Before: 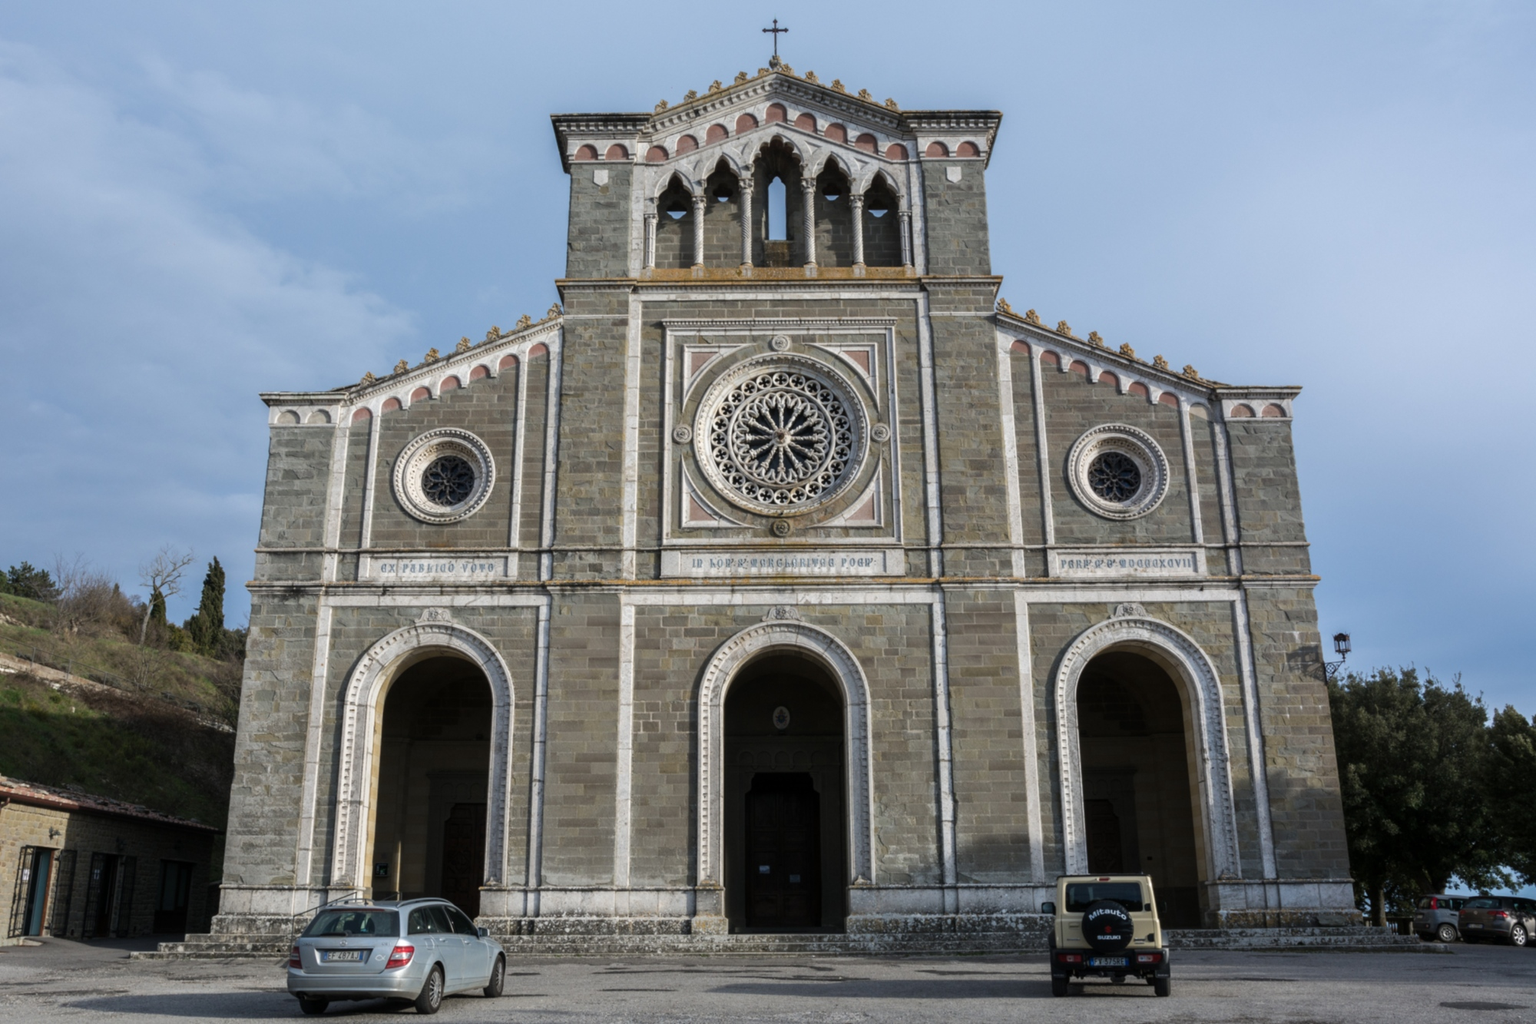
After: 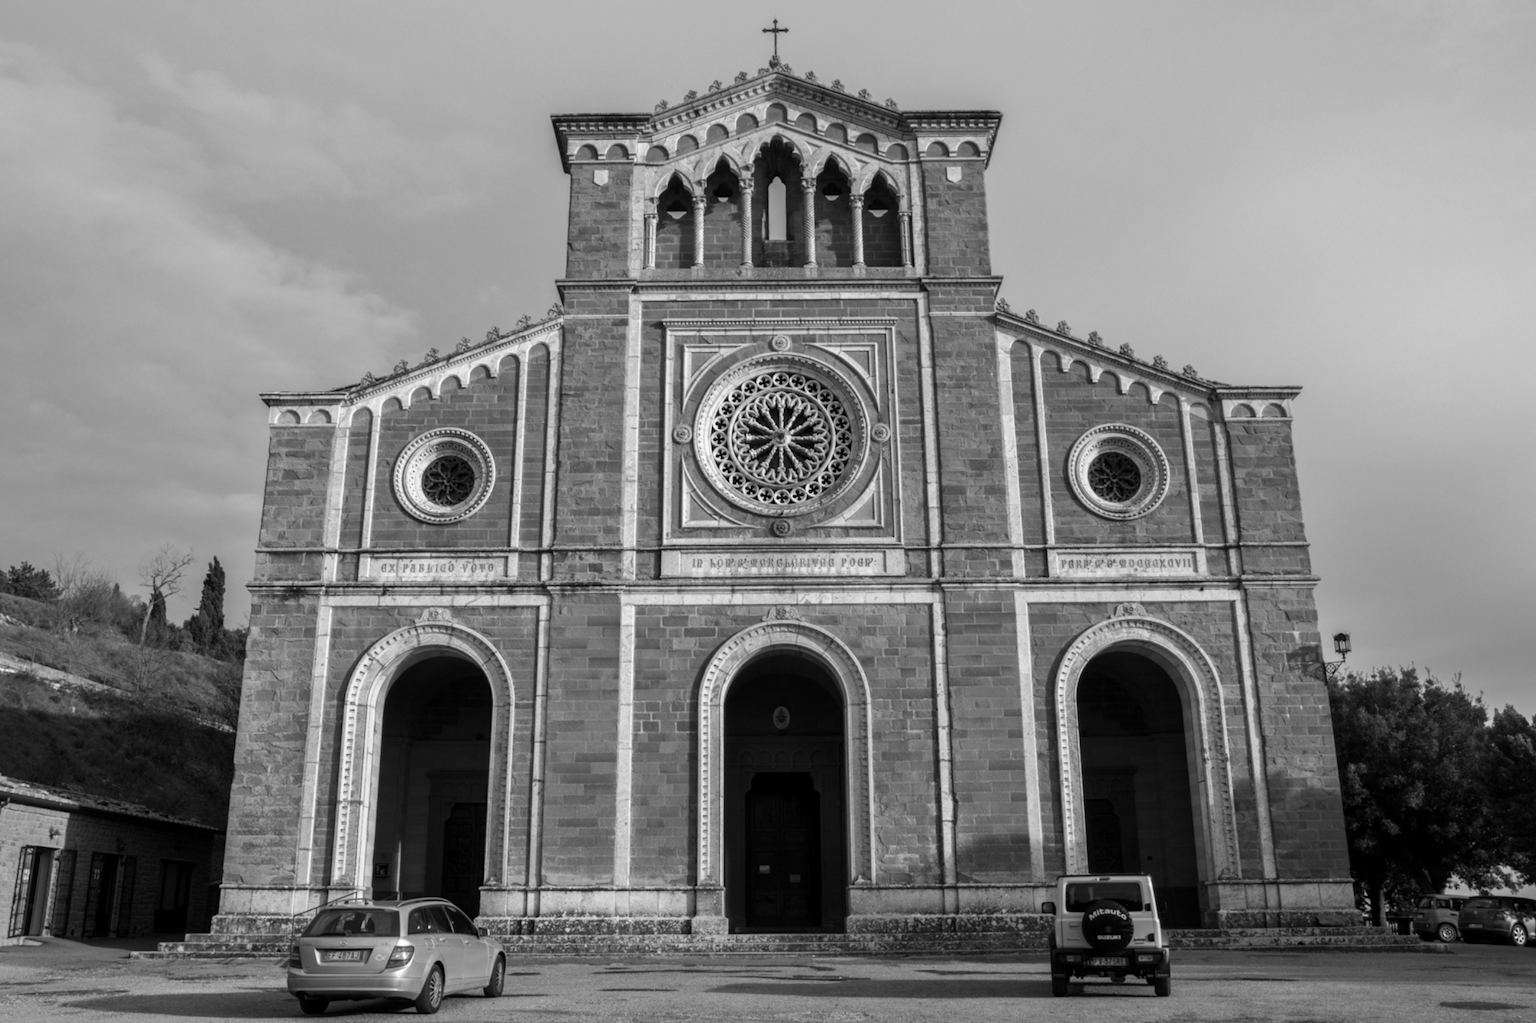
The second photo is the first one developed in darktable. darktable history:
monochrome: a 32, b 64, size 2.3, highlights 1
local contrast: mode bilateral grid, contrast 20, coarseness 50, detail 120%, midtone range 0.2
